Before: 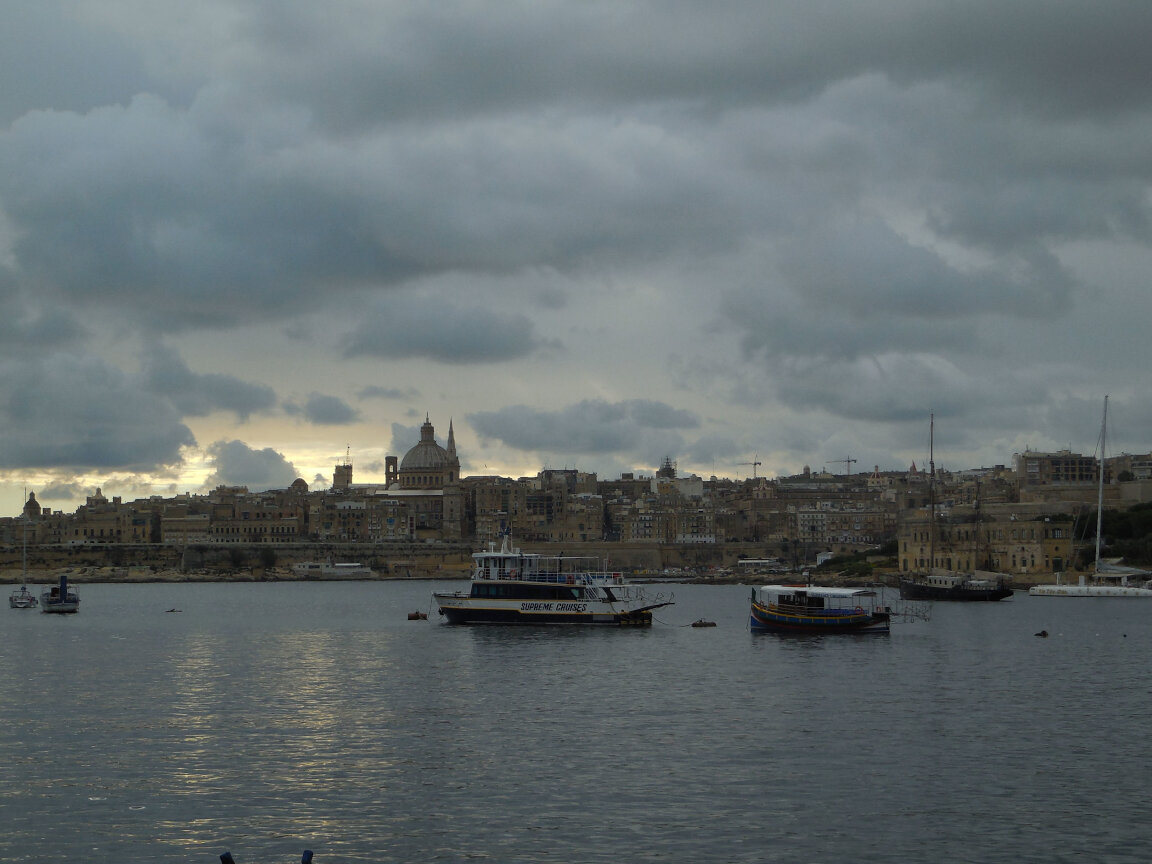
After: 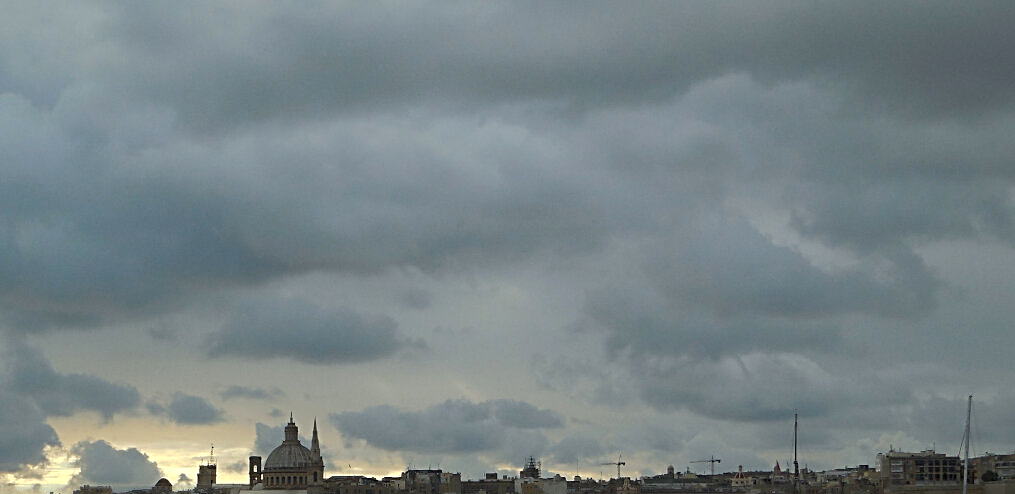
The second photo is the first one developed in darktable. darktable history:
crop and rotate: left 11.812%, bottom 42.776%
tone equalizer: on, module defaults
sharpen: radius 2.817, amount 0.715
color balance: output saturation 110%
